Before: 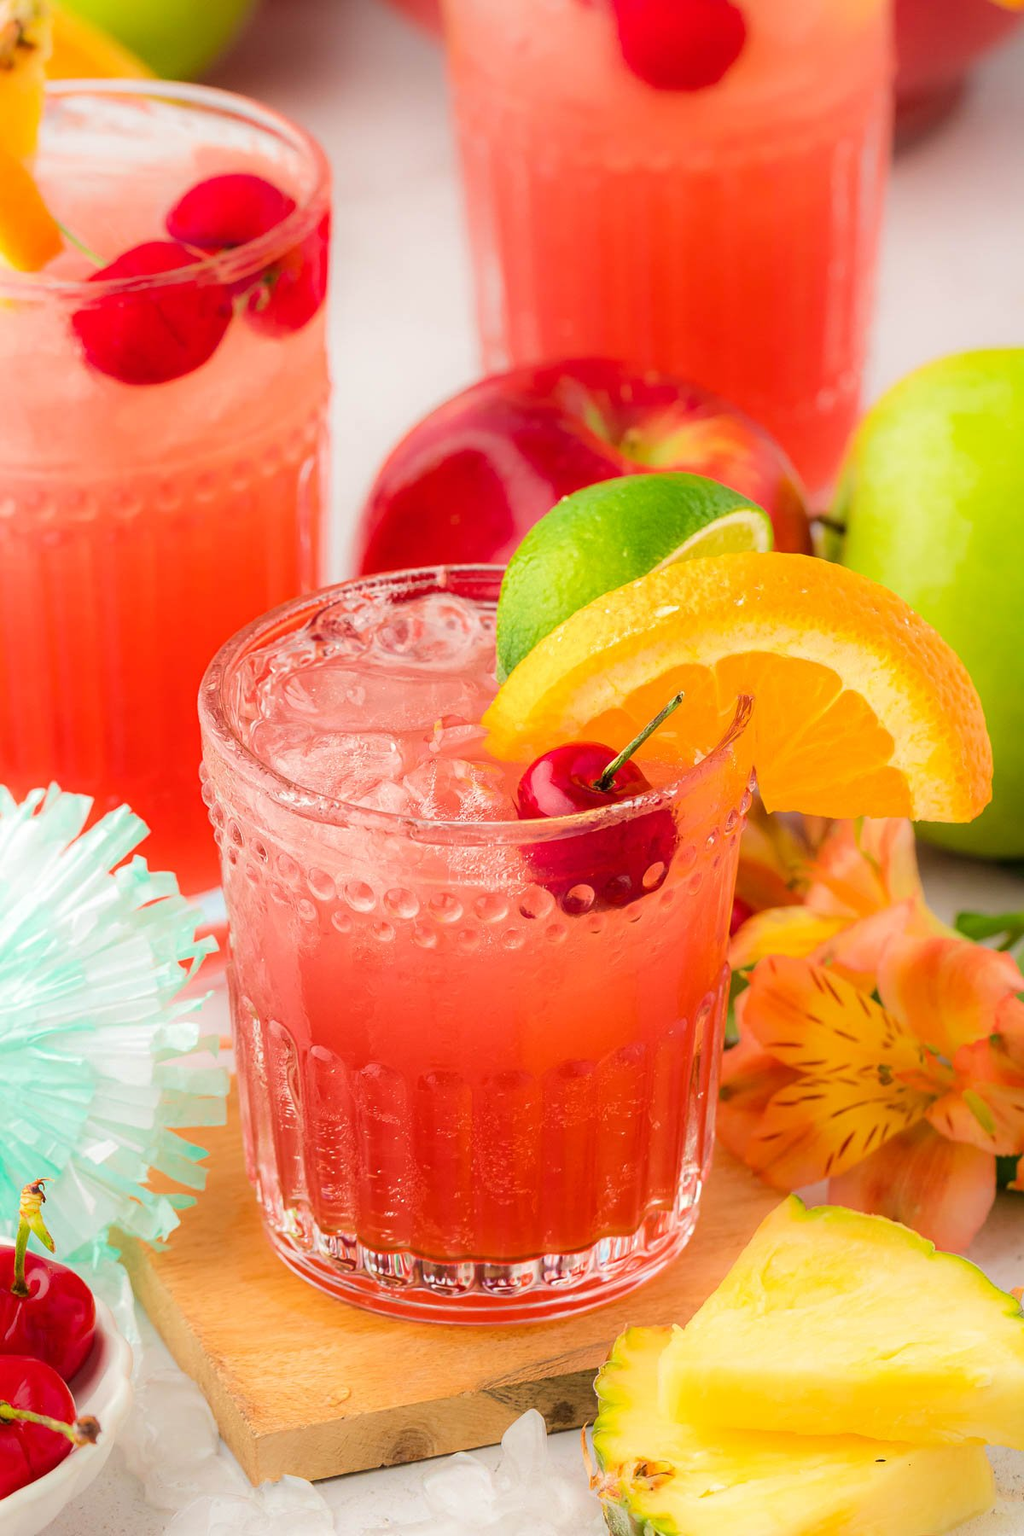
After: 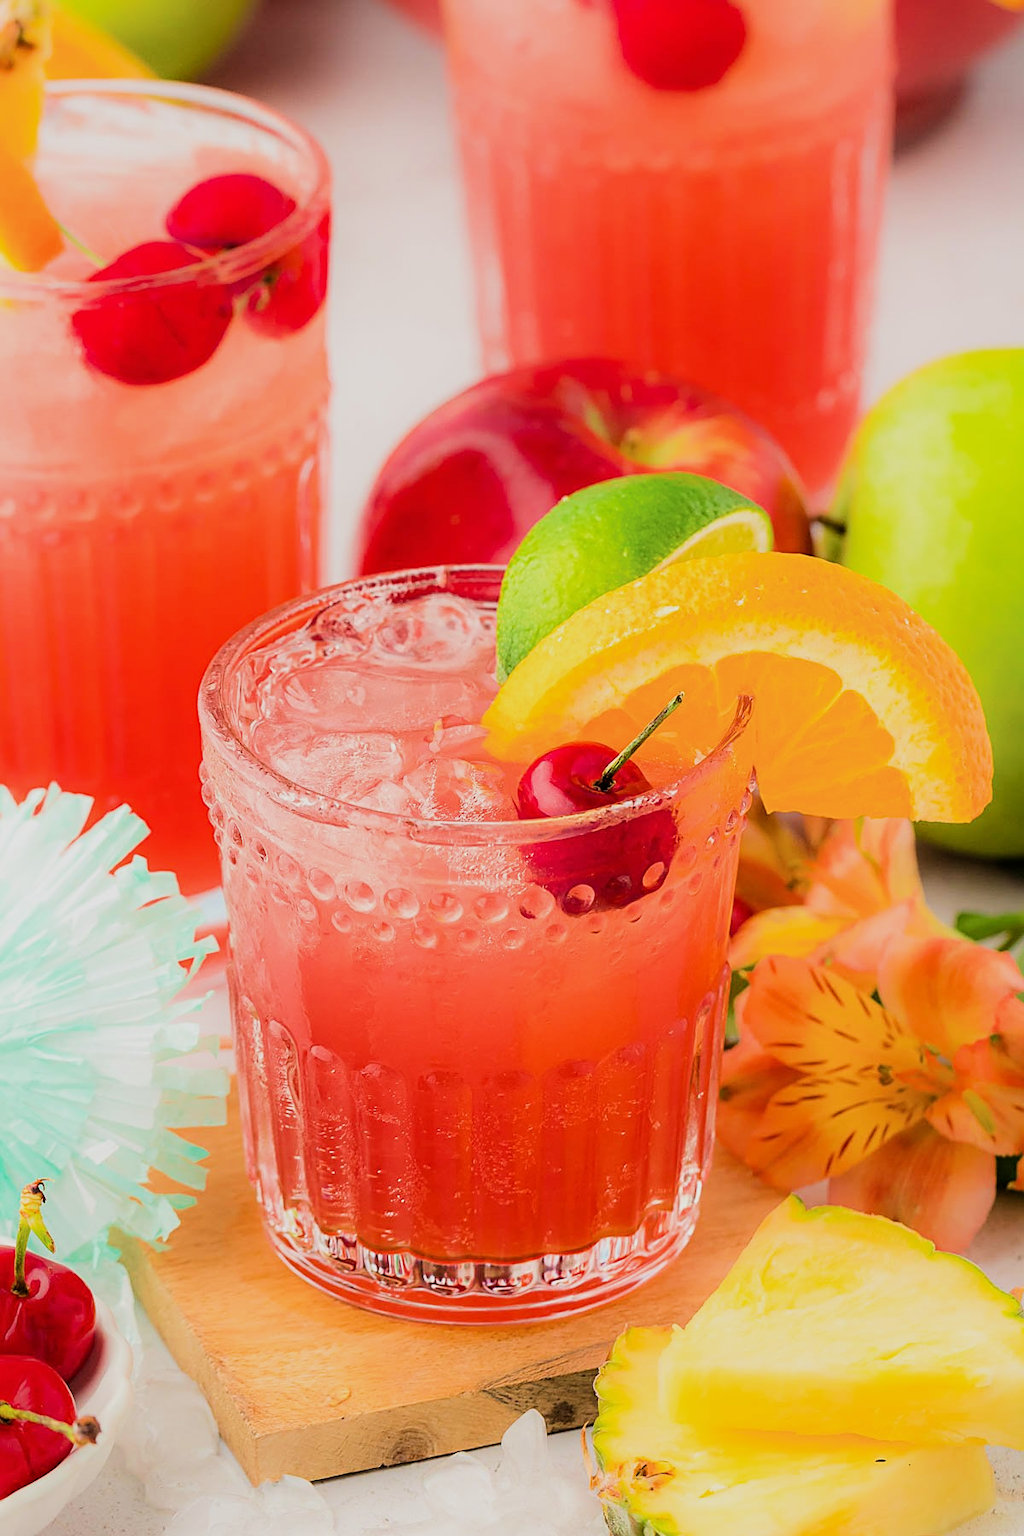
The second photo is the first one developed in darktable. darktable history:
sharpen: on, module defaults
filmic rgb: black relative exposure -7.5 EV, white relative exposure 5 EV, hardness 3.31, contrast 1.3, contrast in shadows safe
